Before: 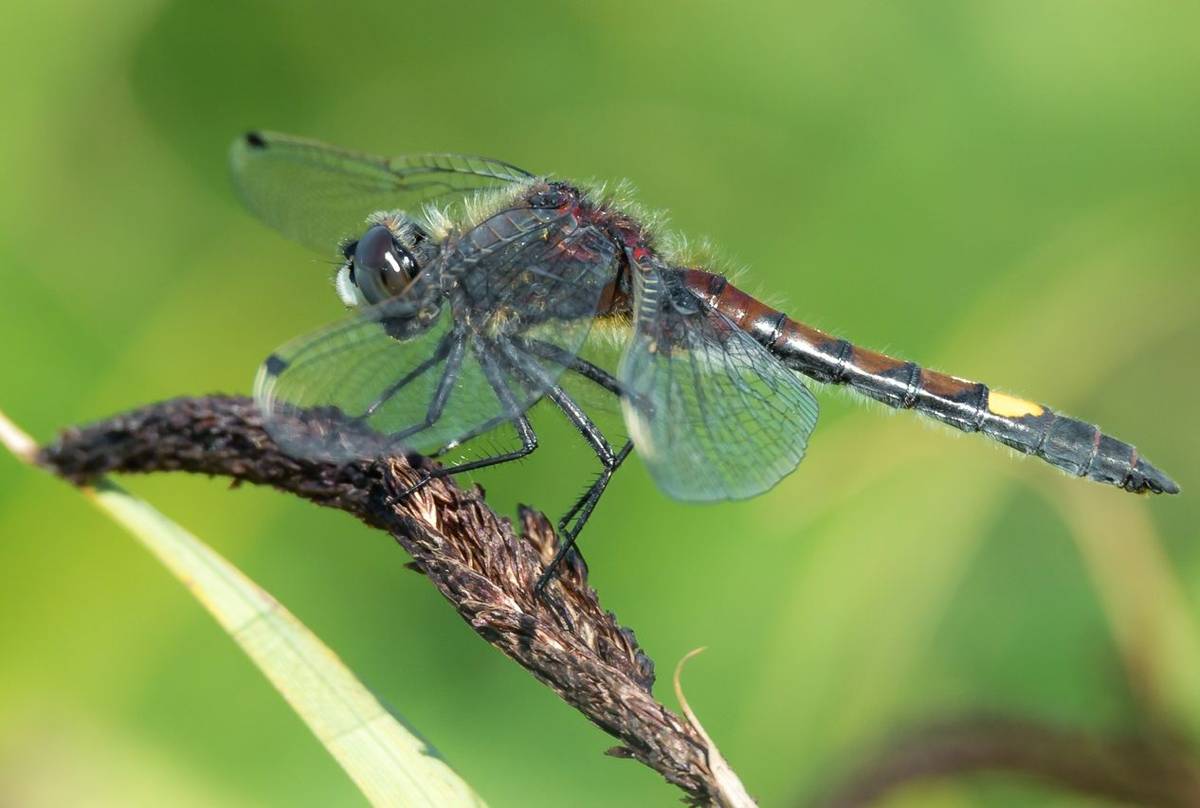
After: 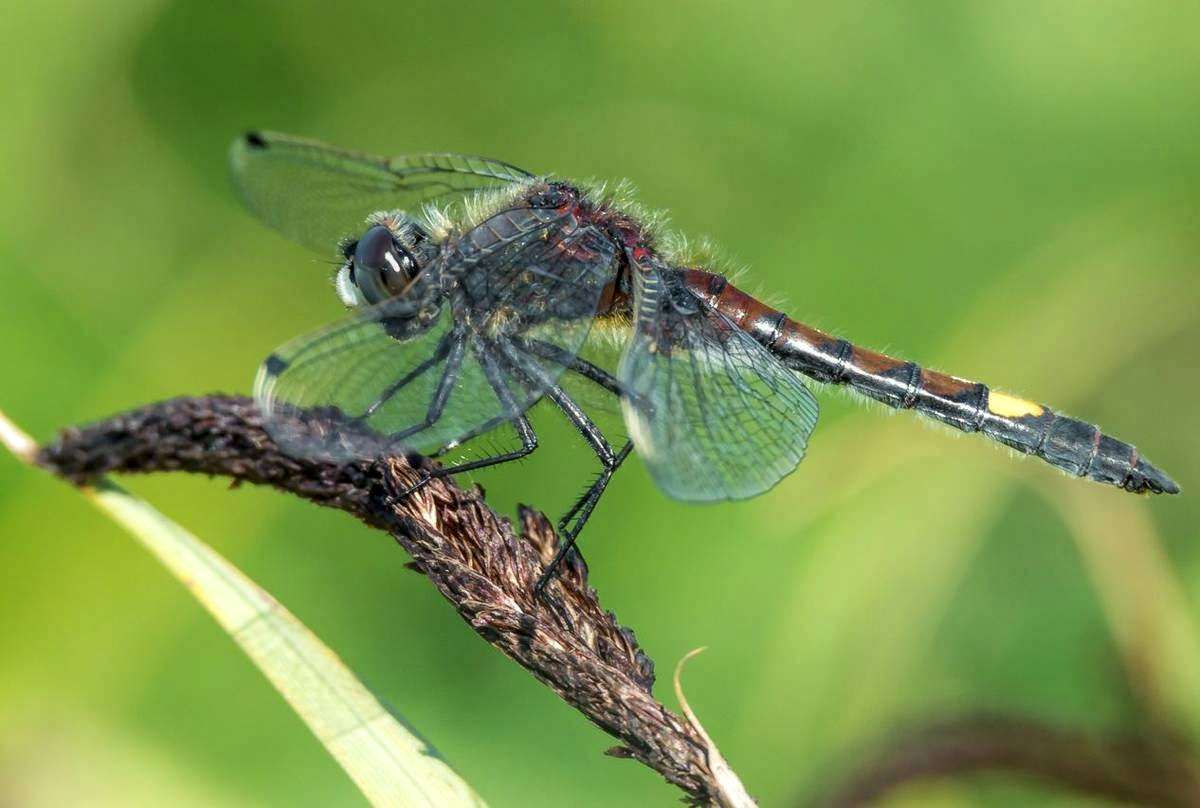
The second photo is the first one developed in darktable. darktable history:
local contrast: highlights 94%, shadows 89%, detail 160%, midtone range 0.2
contrast brightness saturation: contrast -0.016, brightness -0.01, saturation 0.029
